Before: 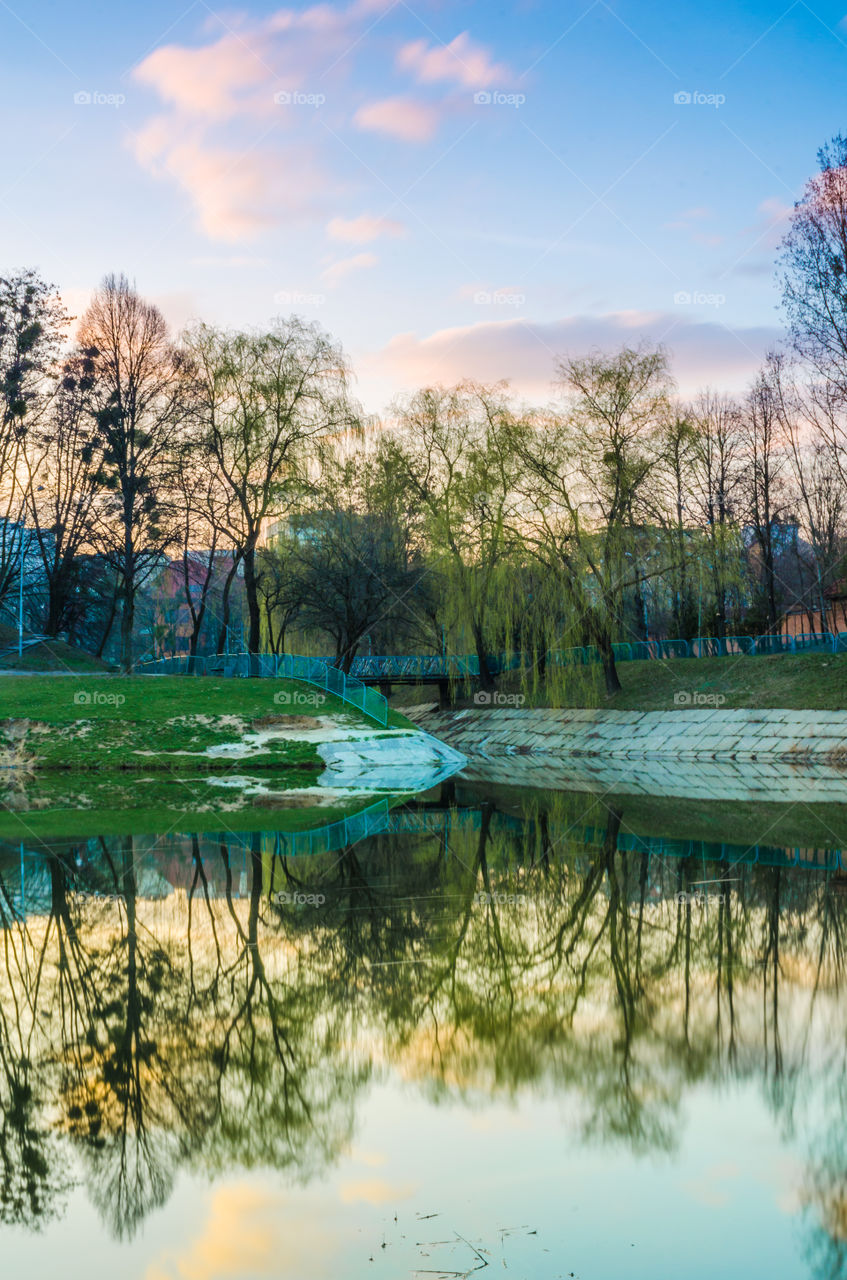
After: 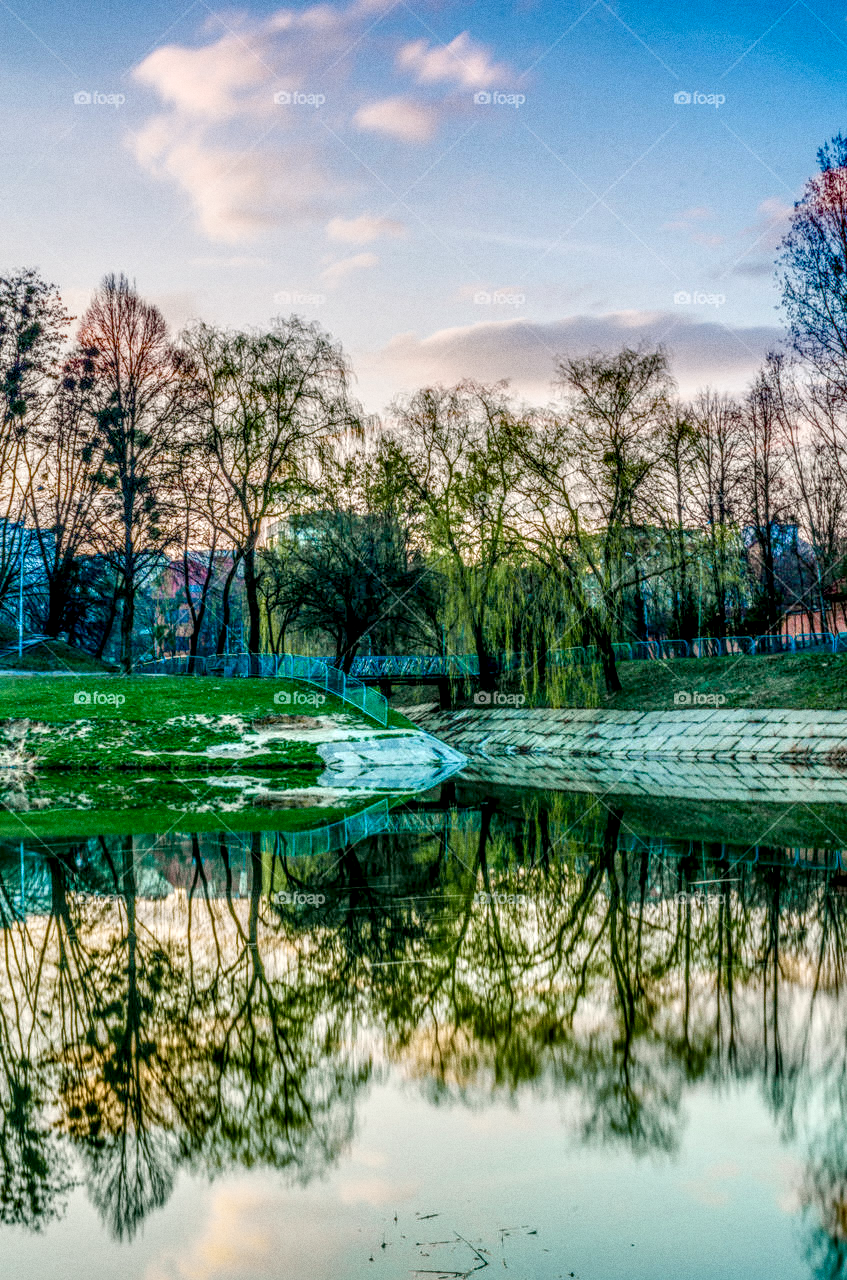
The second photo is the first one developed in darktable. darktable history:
tone curve: curves: ch0 [(0, 0) (0.068, 0.031) (0.183, 0.13) (0.341, 0.319) (0.547, 0.545) (0.828, 0.817) (1, 0.968)]; ch1 [(0, 0) (0.23, 0.166) (0.34, 0.308) (0.371, 0.337) (0.429, 0.408) (0.477, 0.466) (0.499, 0.5) (0.529, 0.528) (0.559, 0.578) (0.743, 0.798) (1, 1)]; ch2 [(0, 0) (0.431, 0.419) (0.495, 0.502) (0.524, 0.525) (0.568, 0.543) (0.6, 0.597) (0.634, 0.644) (0.728, 0.722) (1, 1)], color space Lab, independent channels, preserve colors none
exposure: exposure 0.014 EV, compensate highlight preservation false
grain: on, module defaults
local contrast: highlights 0%, shadows 0%, detail 300%, midtone range 0.3
color balance rgb: shadows lift › chroma 1%, shadows lift › hue 113°, highlights gain › chroma 0.2%, highlights gain › hue 333°, perceptual saturation grading › global saturation 20%, perceptual saturation grading › highlights -50%, perceptual saturation grading › shadows 25%, contrast -20%
